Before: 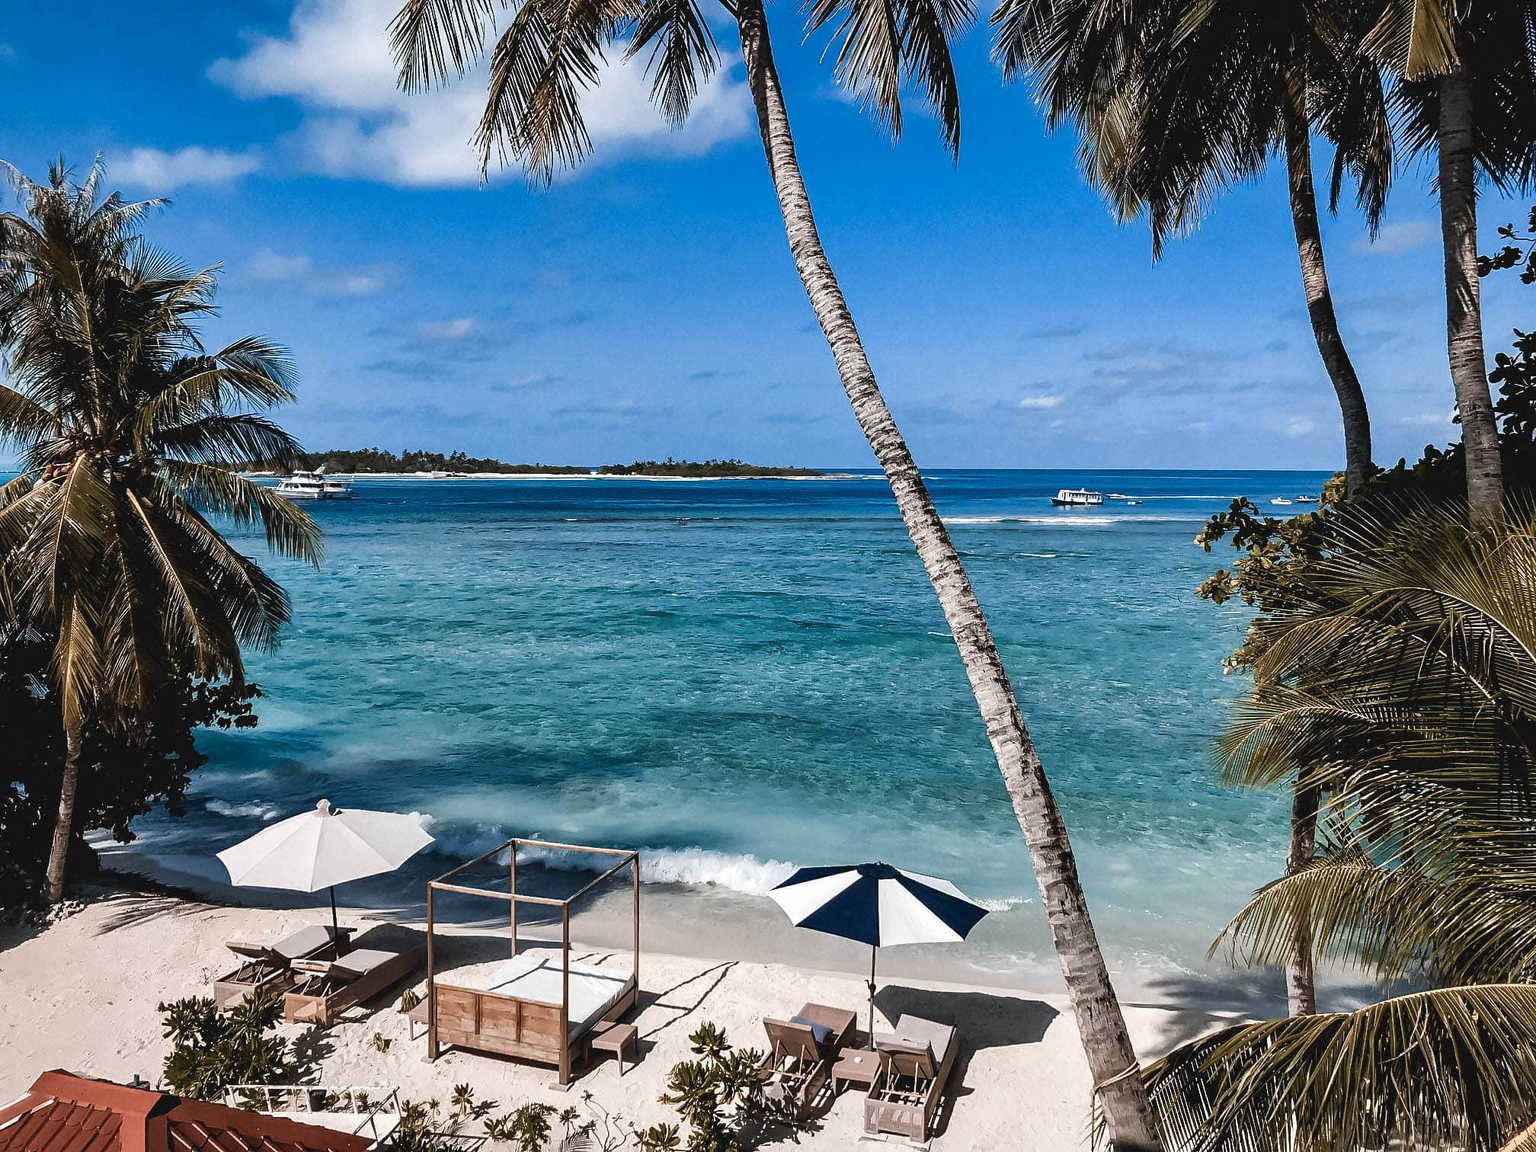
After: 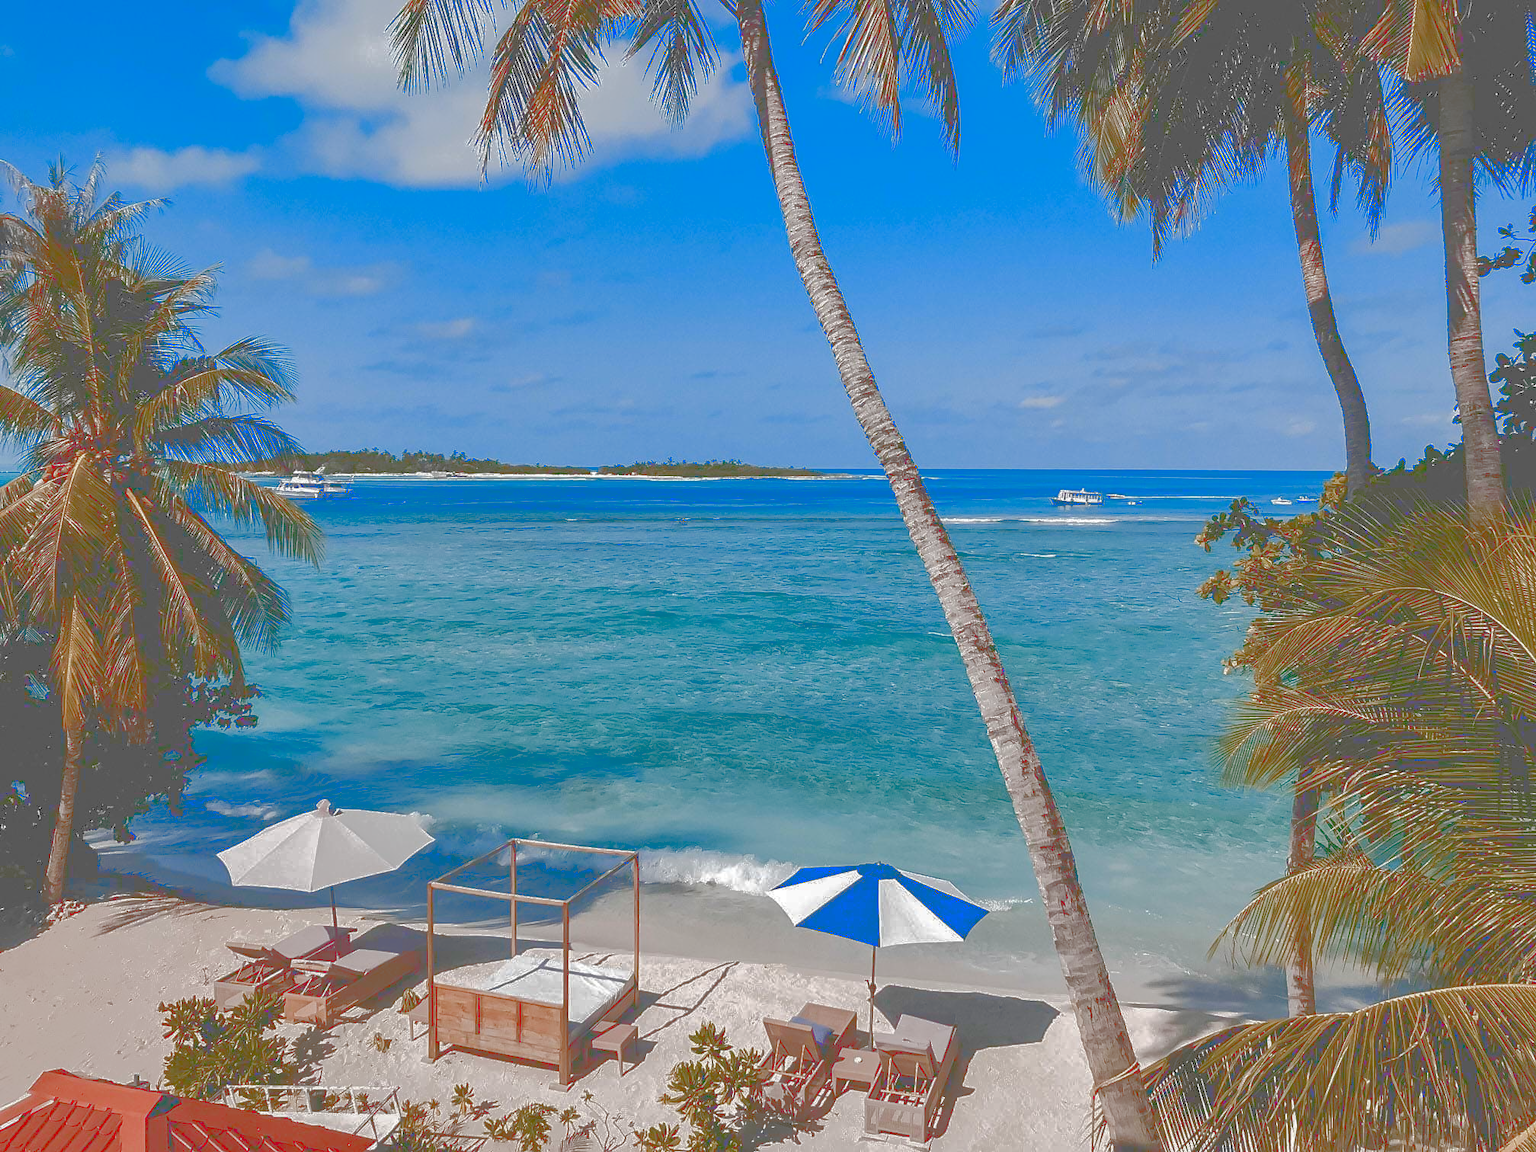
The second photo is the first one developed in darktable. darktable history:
tone curve: curves: ch0 [(0, 0) (0.003, 0.322) (0.011, 0.327) (0.025, 0.345) (0.044, 0.365) (0.069, 0.378) (0.1, 0.391) (0.136, 0.403) (0.177, 0.412) (0.224, 0.429) (0.277, 0.448) (0.335, 0.474) (0.399, 0.503) (0.468, 0.537) (0.543, 0.57) (0.623, 0.61) (0.709, 0.653) (0.801, 0.699) (0.898, 0.75) (1, 1)], color space Lab, linked channels, preserve colors none
